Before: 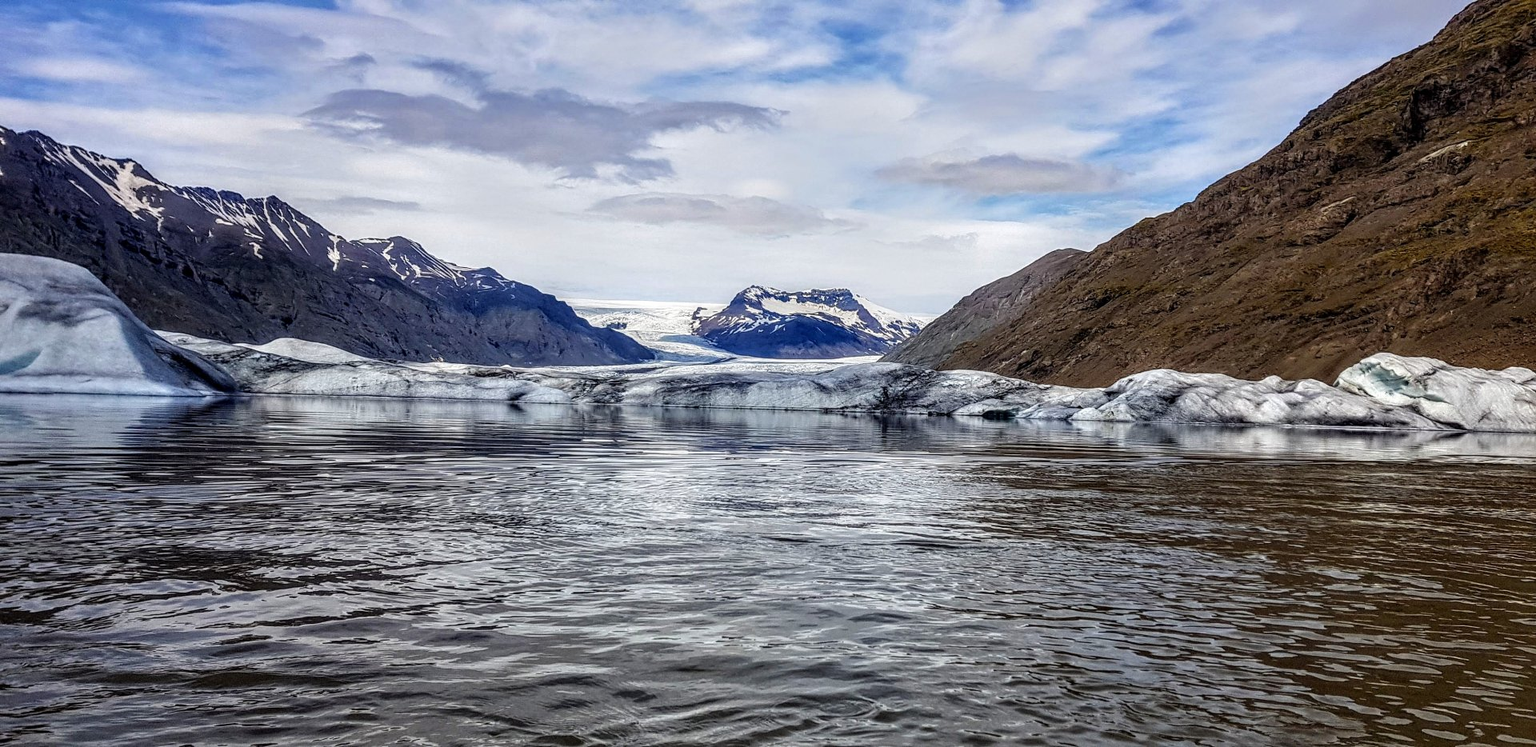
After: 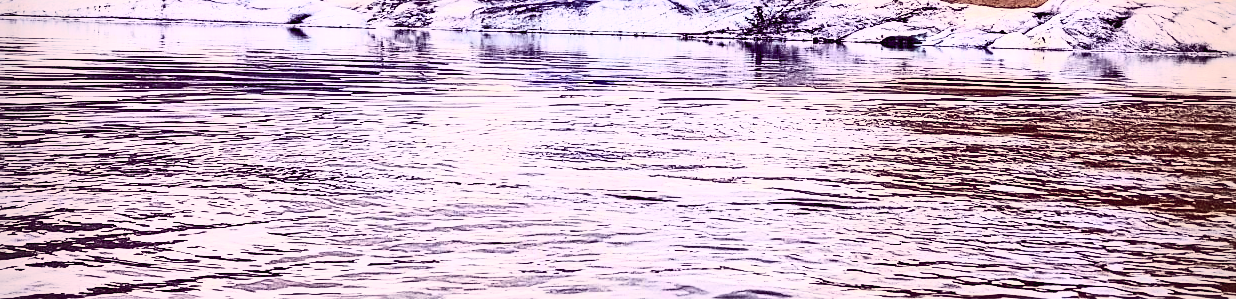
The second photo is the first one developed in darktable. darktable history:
tone equalizer: -8 EV 0.25 EV, -7 EV 0.417 EV, -6 EV 0.417 EV, -5 EV 0.25 EV, -3 EV -0.25 EV, -2 EV -0.417 EV, -1 EV -0.417 EV, +0 EV -0.25 EV, edges refinement/feathering 500, mask exposure compensation -1.57 EV, preserve details guided filter
vignetting: on, module defaults
sharpen: on, module defaults
crop: left 18.091%, top 51.13%, right 17.525%, bottom 16.85%
exposure: black level correction 0, exposure 1.2 EV, compensate exposure bias true, compensate highlight preservation false
color balance rgb: shadows lift › chroma 6.43%, shadows lift › hue 305.74°, highlights gain › chroma 2.43%, highlights gain › hue 35.74°, global offset › chroma 0.28%, global offset › hue 320.29°, linear chroma grading › global chroma 5.5%, perceptual saturation grading › global saturation 30%, contrast 5.15%
tone curve: curves: ch0 [(0.003, 0.015) (0.104, 0.07) (0.239, 0.201) (0.327, 0.317) (0.401, 0.443) (0.495, 0.55) (0.65, 0.68) (0.832, 0.858) (1, 0.977)]; ch1 [(0, 0) (0.161, 0.092) (0.35, 0.33) (0.379, 0.401) (0.447, 0.476) (0.495, 0.499) (0.515, 0.518) (0.55, 0.557) (0.621, 0.615) (0.718, 0.734) (1, 1)]; ch2 [(0, 0) (0.359, 0.372) (0.437, 0.437) (0.502, 0.501) (0.534, 0.537) (0.599, 0.586) (1, 1)], color space Lab, independent channels, preserve colors none
contrast brightness saturation: contrast 0.62, brightness 0.34, saturation 0.14
